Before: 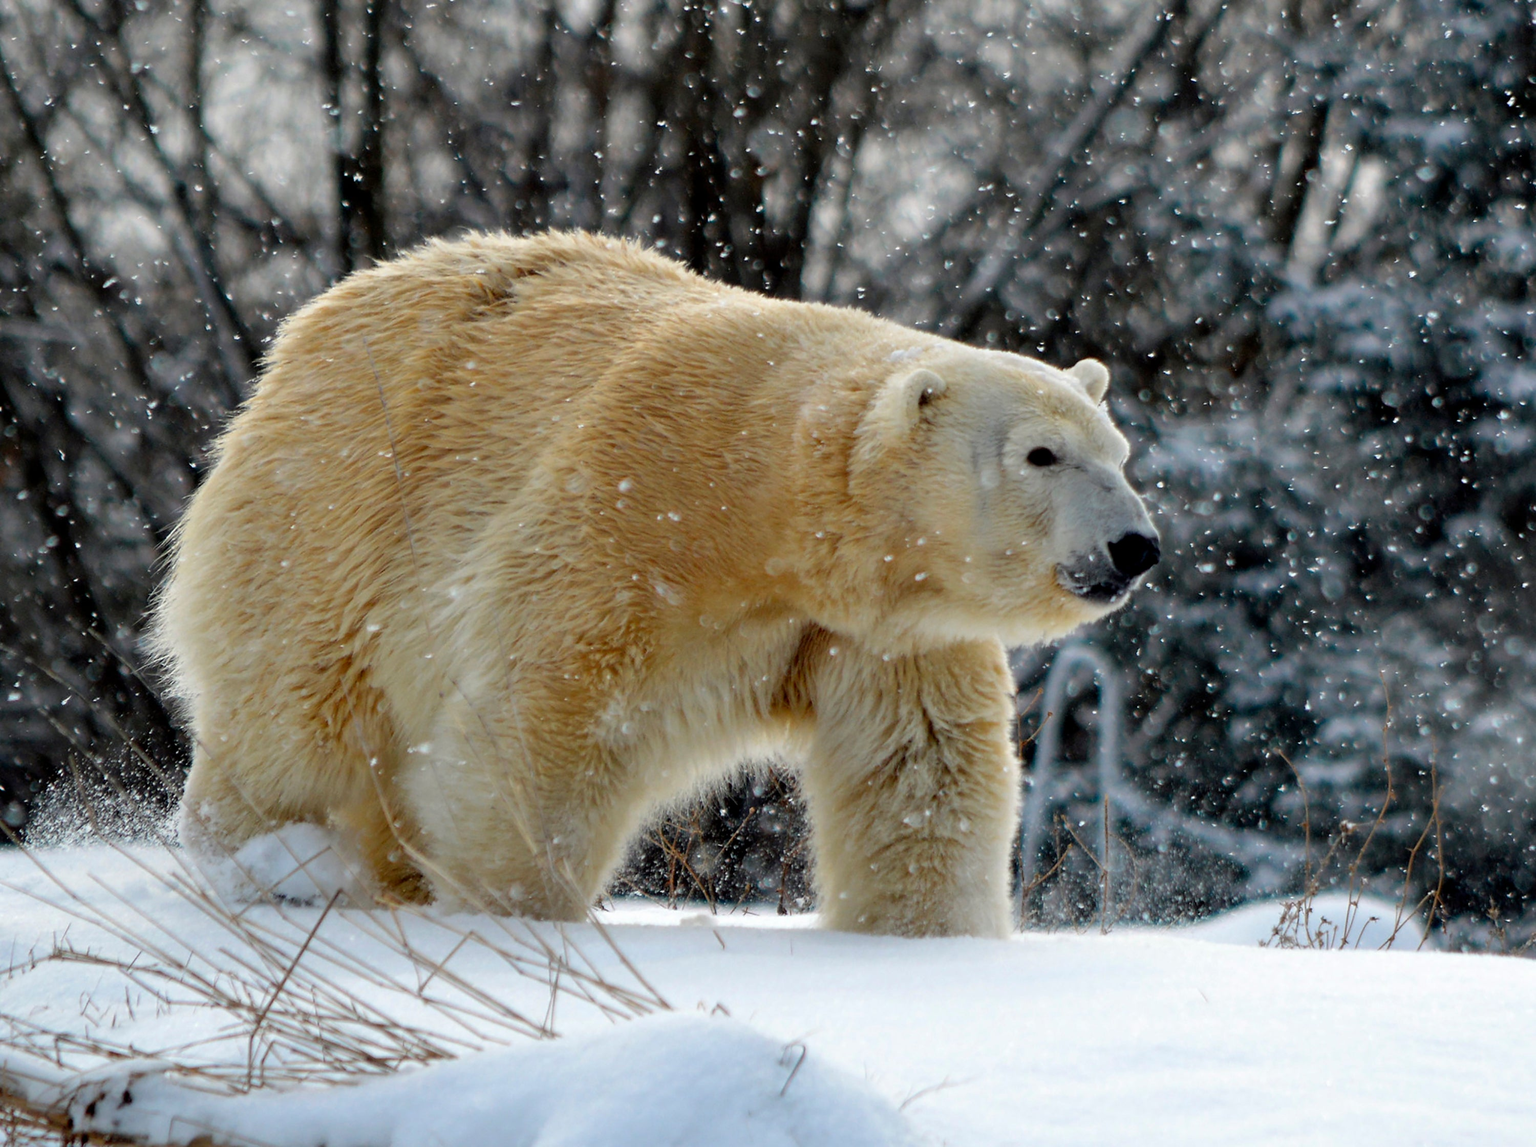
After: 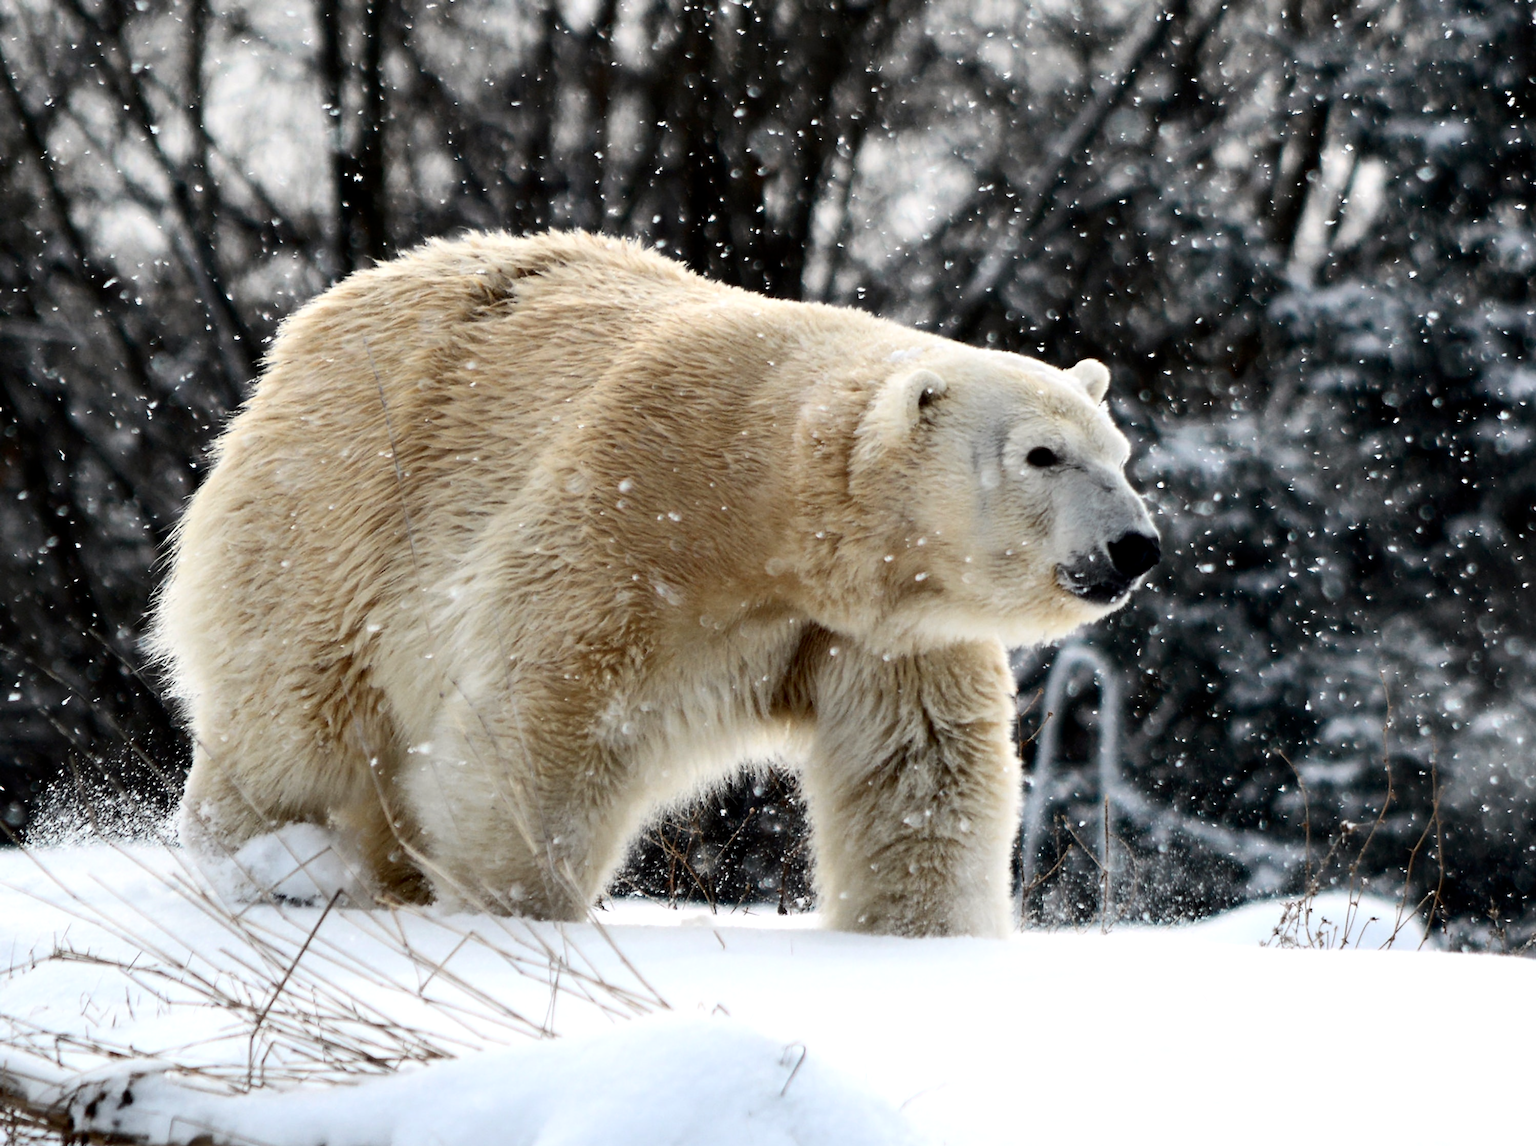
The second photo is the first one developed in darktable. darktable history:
color calibration: illuminant custom, x 0.345, y 0.36, temperature 5058.56 K, gamut compression 1.73
contrast brightness saturation: contrast 0.25, saturation -0.321
exposure: compensate highlight preservation false
tone equalizer: -8 EV -0.385 EV, -7 EV -0.392 EV, -6 EV -0.356 EV, -5 EV -0.192 EV, -3 EV 0.222 EV, -2 EV 0.363 EV, -1 EV 0.38 EV, +0 EV 0.437 EV, smoothing diameter 2.22%, edges refinement/feathering 23.71, mask exposure compensation -1.57 EV, filter diffusion 5
